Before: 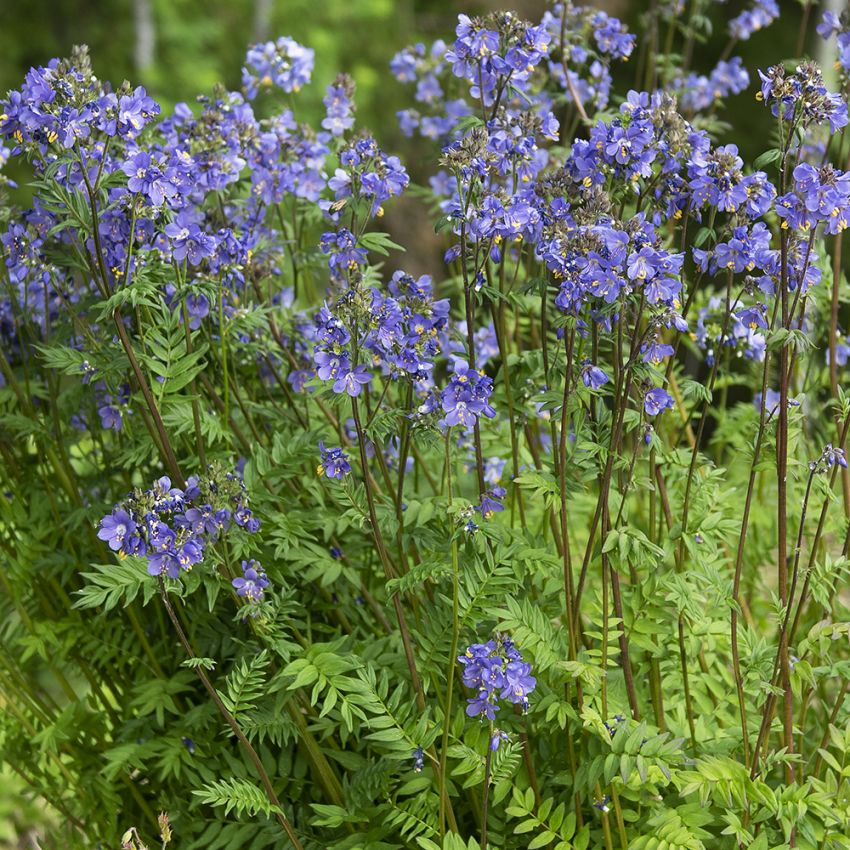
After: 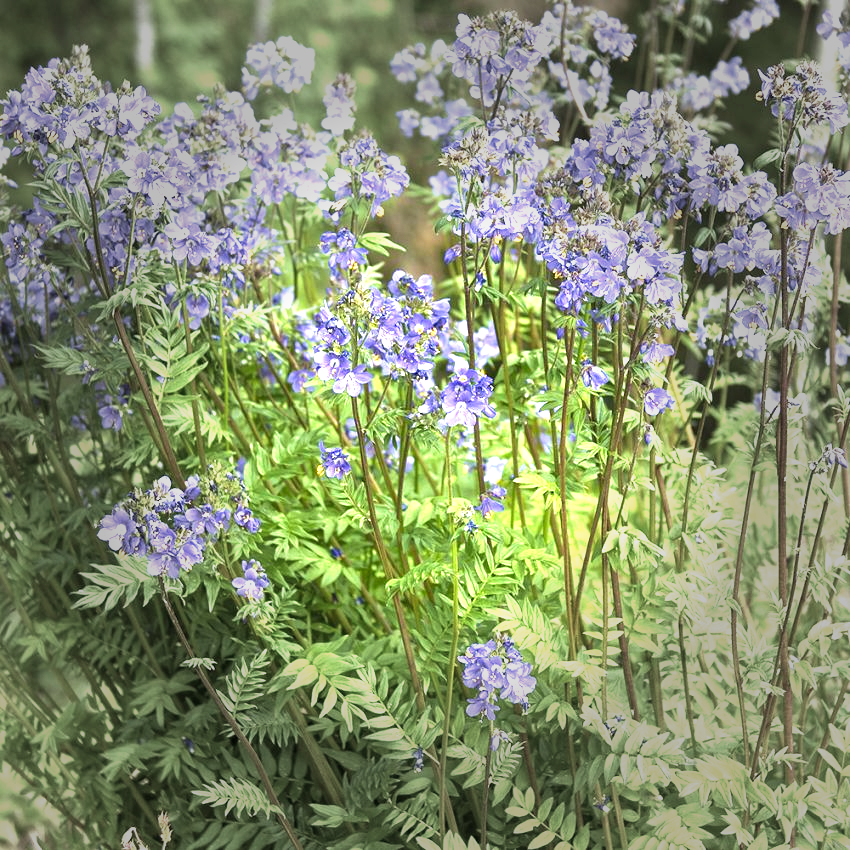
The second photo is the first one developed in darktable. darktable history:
vignetting: fall-off start 40%, fall-off radius 40%
velvia: on, module defaults
exposure: black level correction 0, exposure 1.625 EV, compensate exposure bias true, compensate highlight preservation false
